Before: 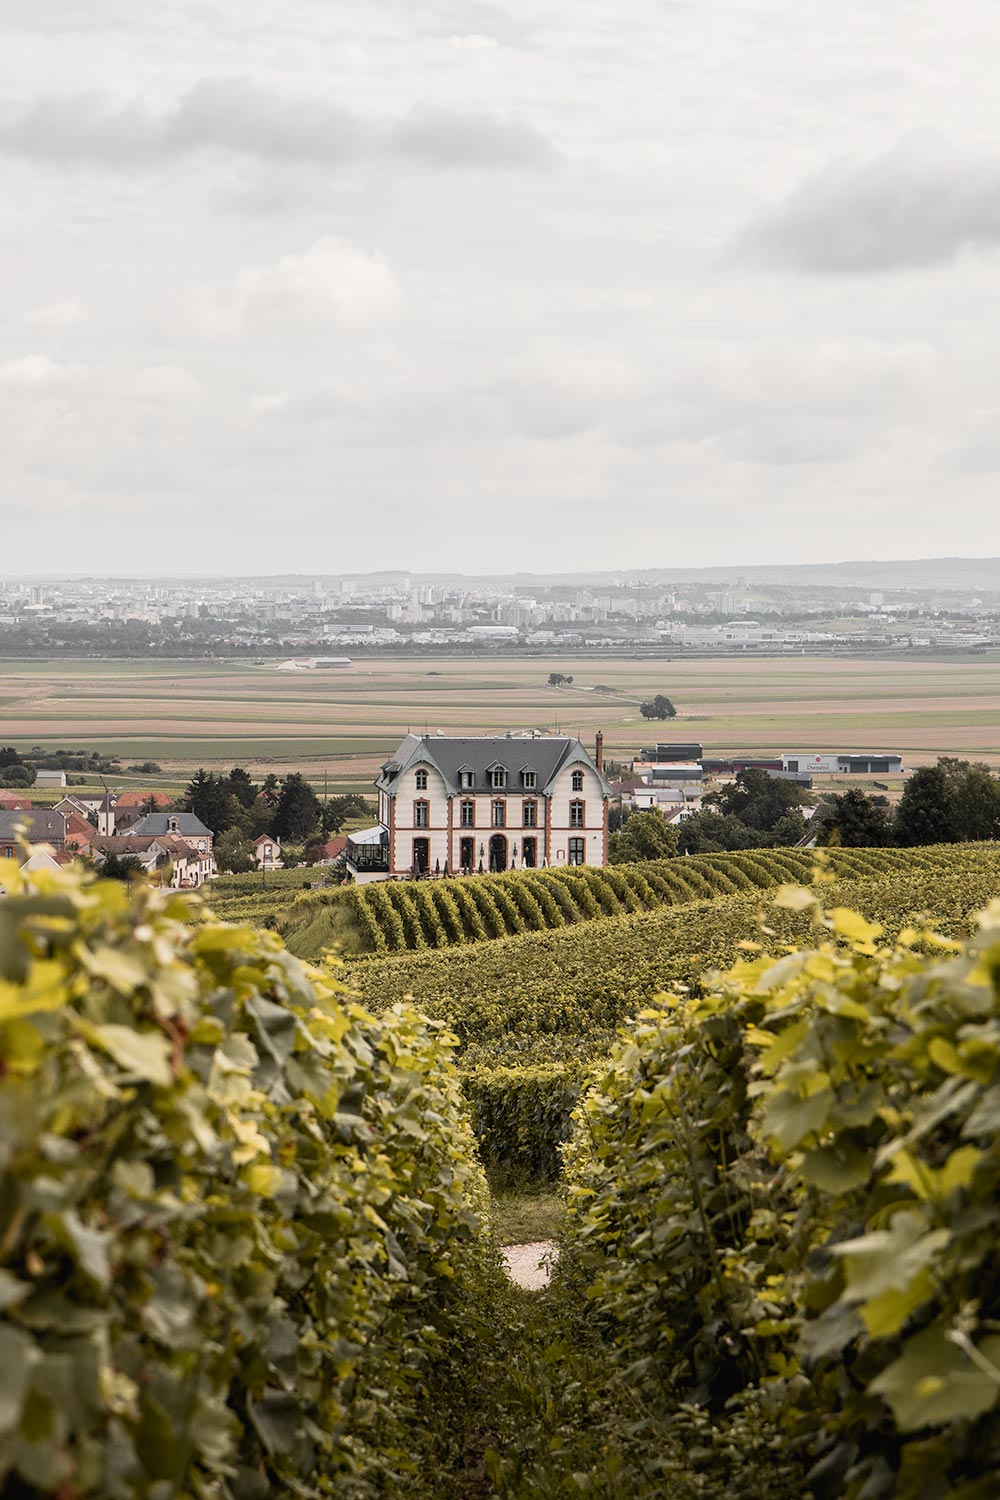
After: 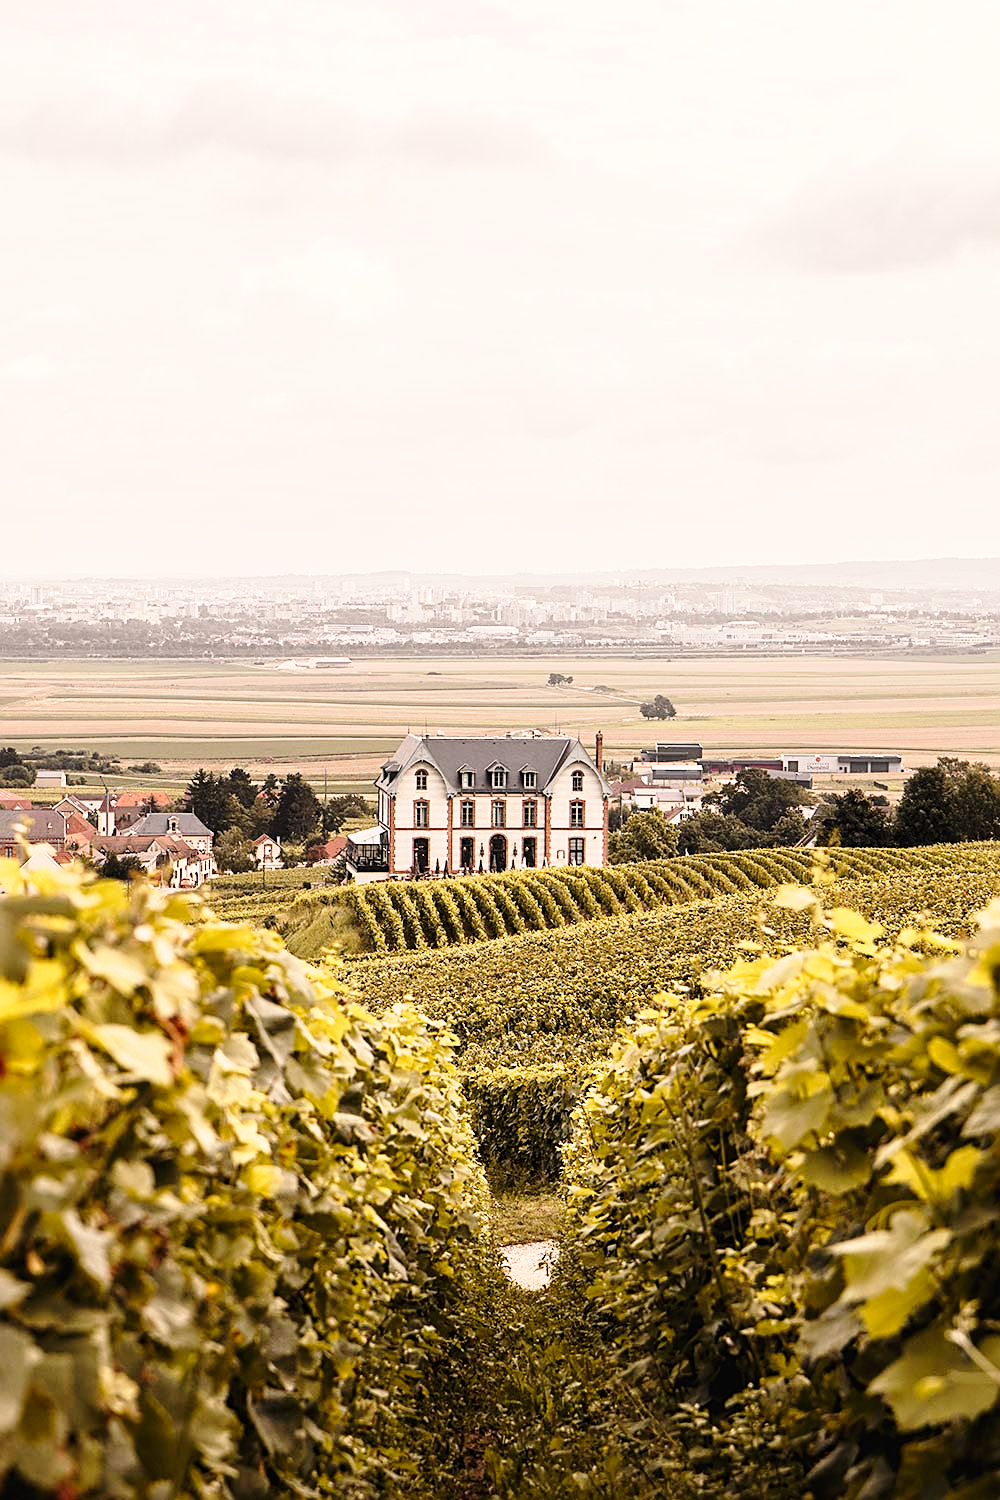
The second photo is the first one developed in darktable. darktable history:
base curve: curves: ch0 [(0, 0) (0.028, 0.03) (0.121, 0.232) (0.46, 0.748) (0.859, 0.968) (1, 1)], preserve colors none
sharpen: on, module defaults
white balance: red 1.127, blue 0.943
